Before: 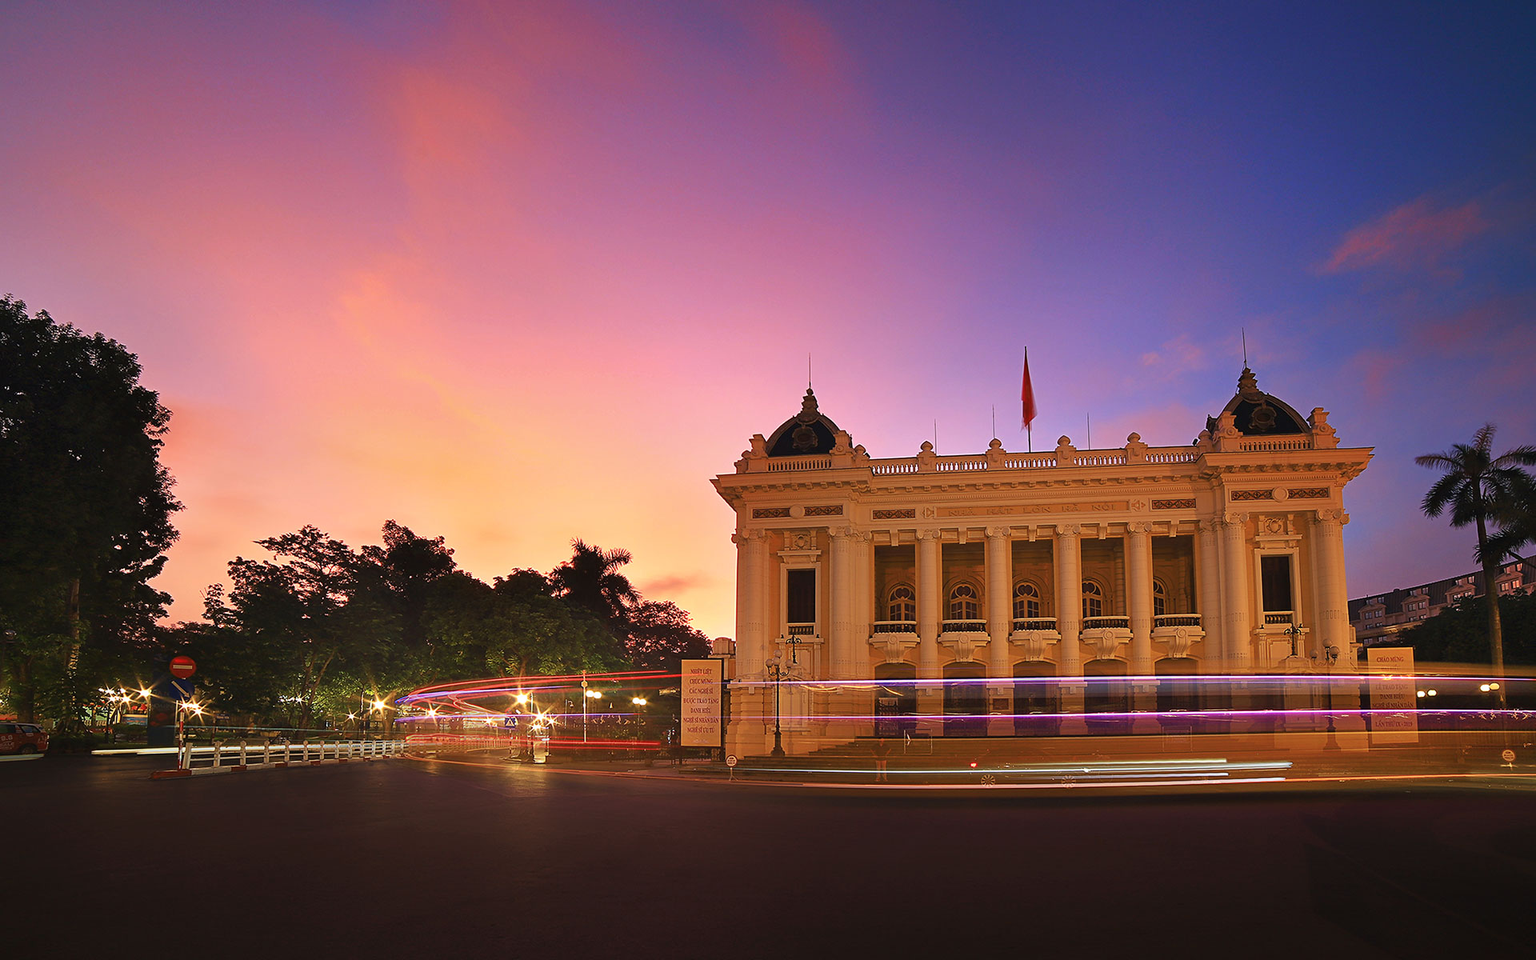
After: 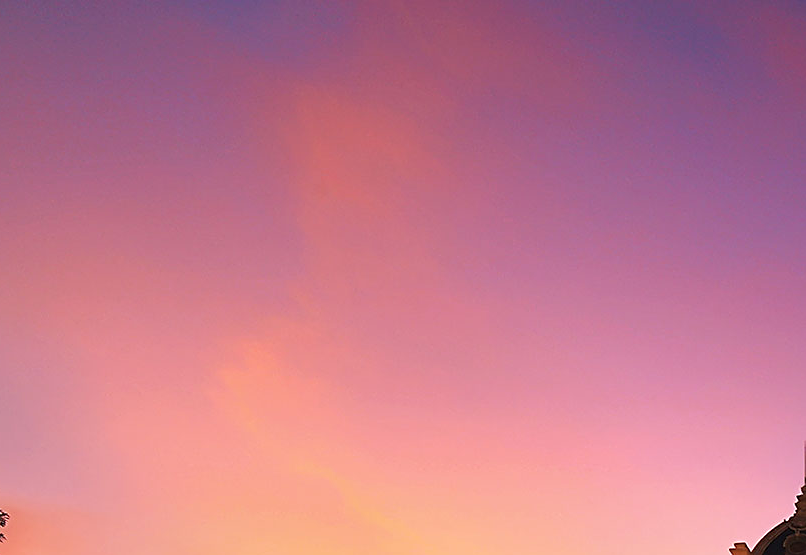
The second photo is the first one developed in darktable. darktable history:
sharpen: on, module defaults
crop and rotate: left 10.817%, top 0.062%, right 47.194%, bottom 53.626%
